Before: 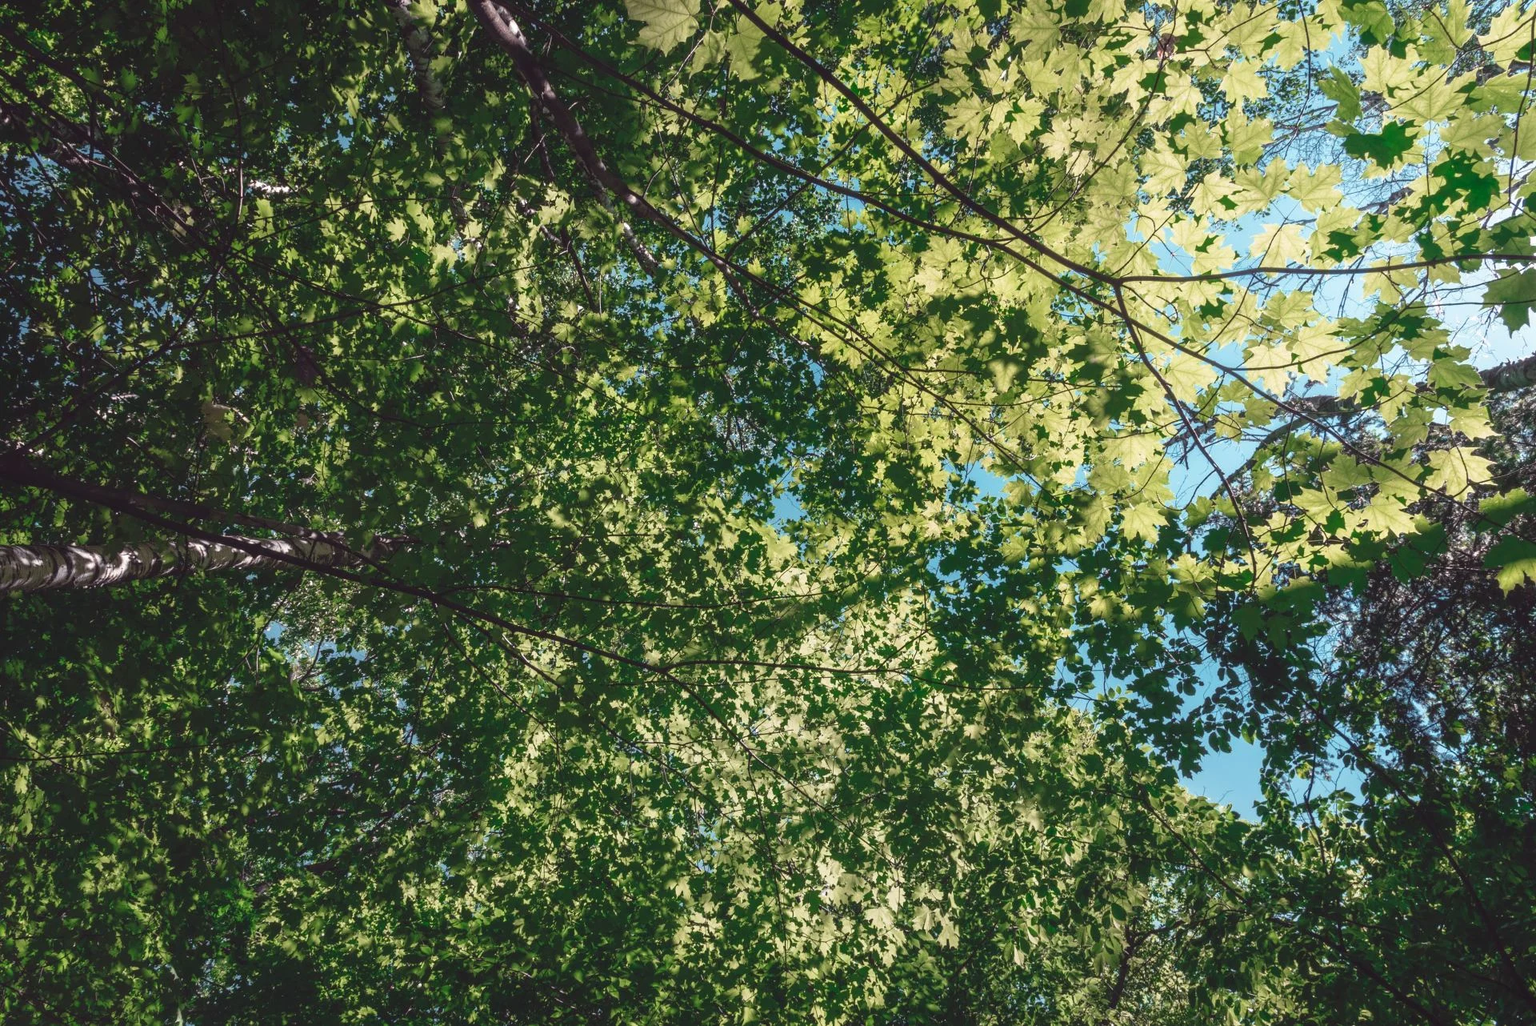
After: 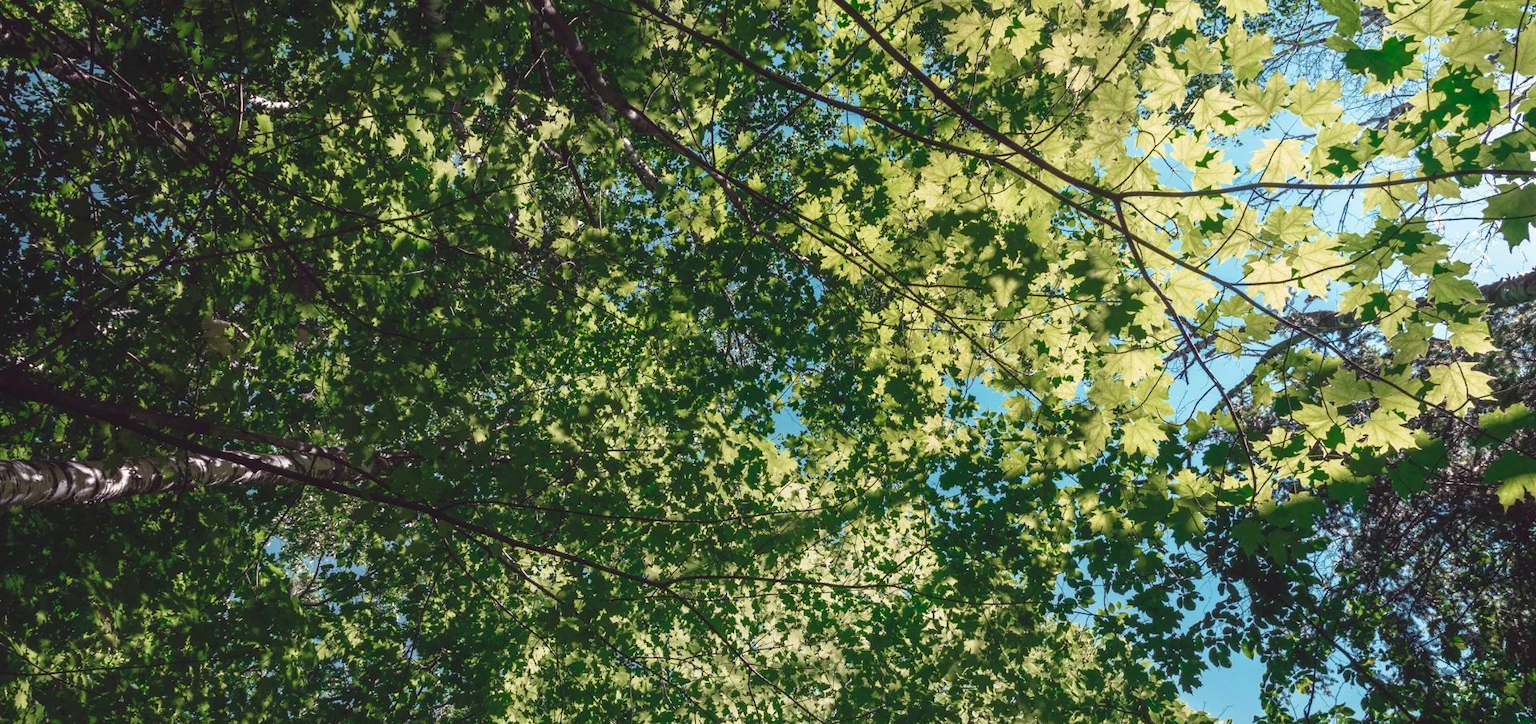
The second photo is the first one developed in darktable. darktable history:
crop and rotate: top 8.293%, bottom 20.996%
haze removal: on, module defaults
